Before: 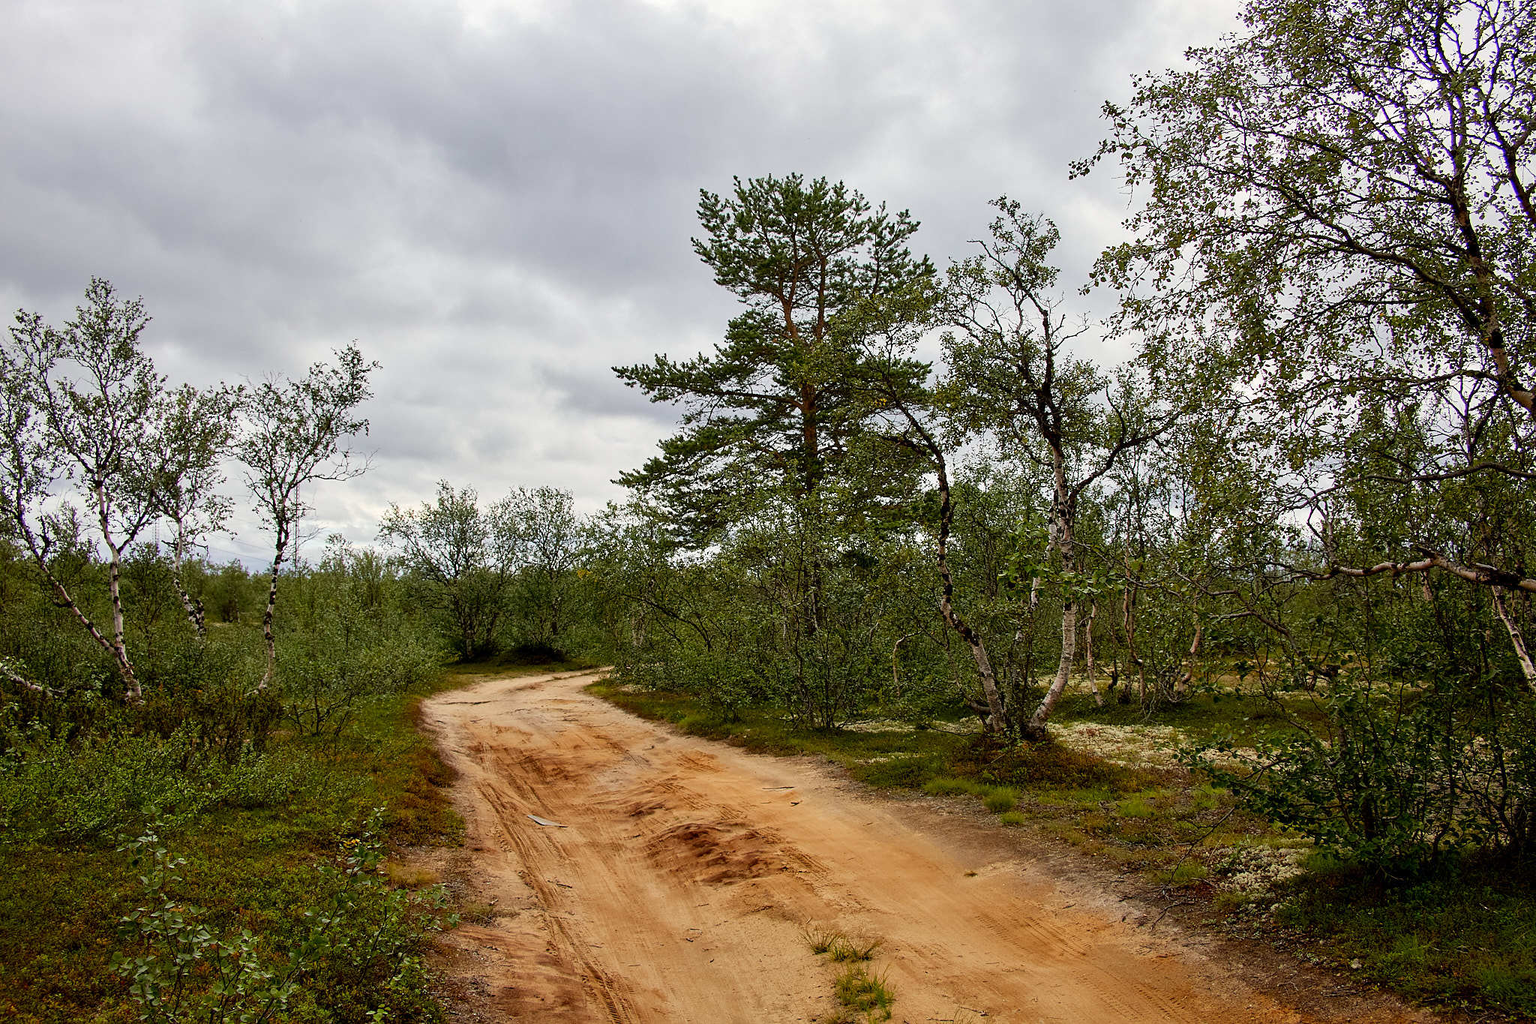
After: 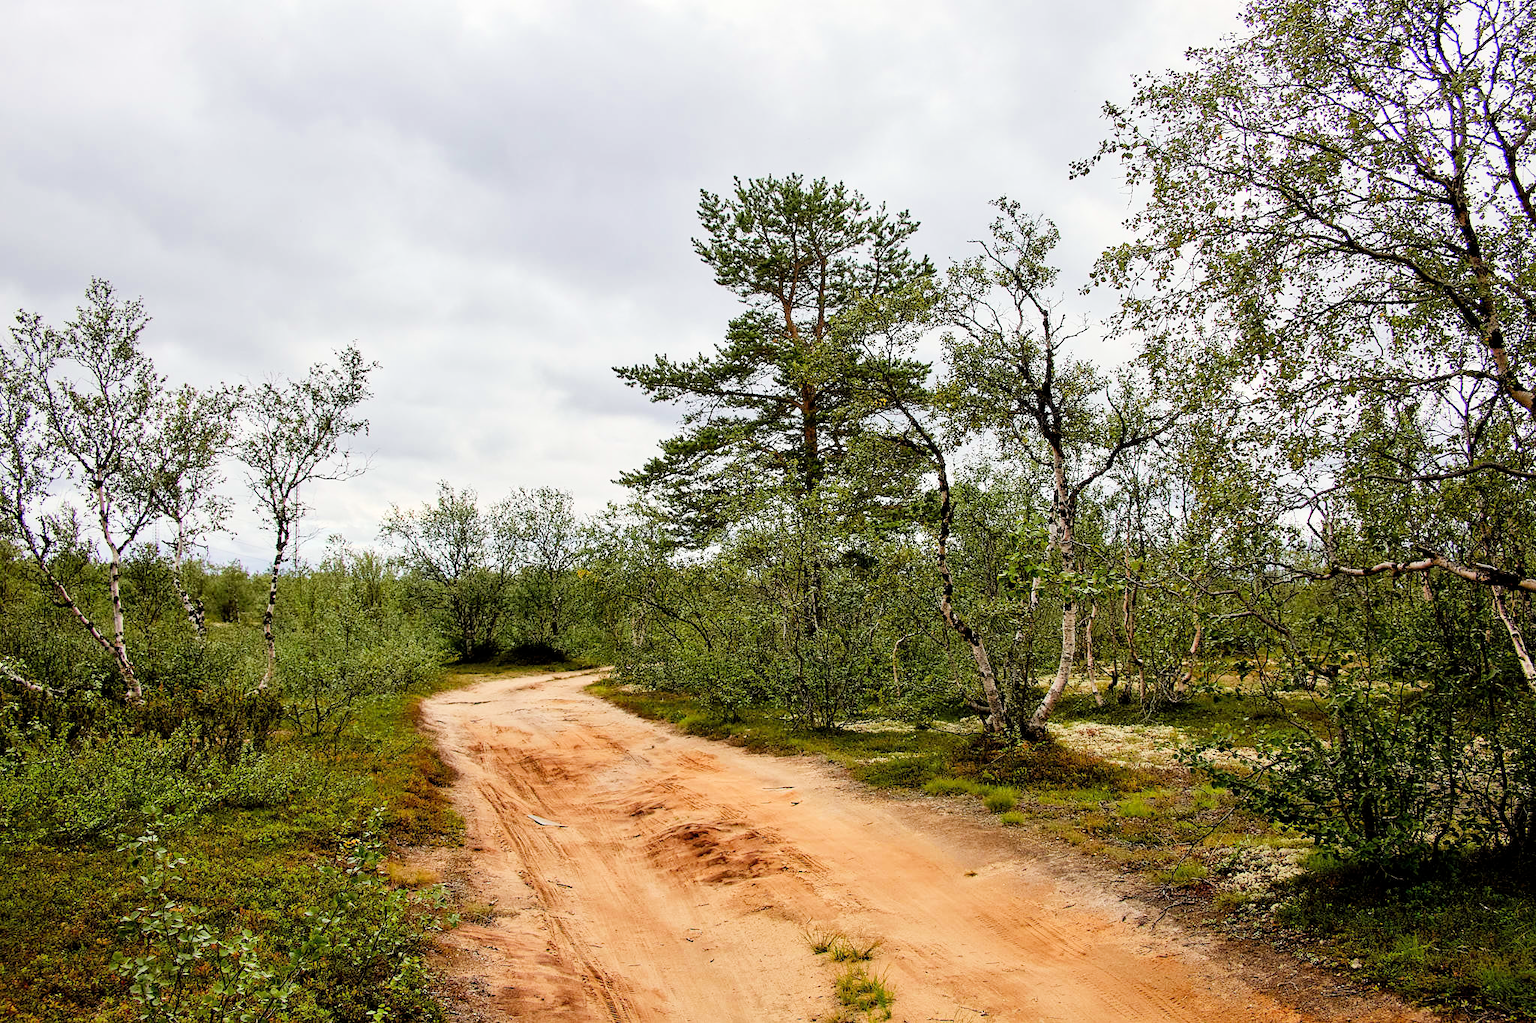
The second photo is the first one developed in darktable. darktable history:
exposure: black level correction 0, exposure 0.869 EV, compensate highlight preservation false
levels: mode automatic, black 0.098%, levels [0.026, 0.507, 0.987]
filmic rgb: black relative exposure -7.17 EV, white relative exposure 5.36 EV, hardness 3.02
